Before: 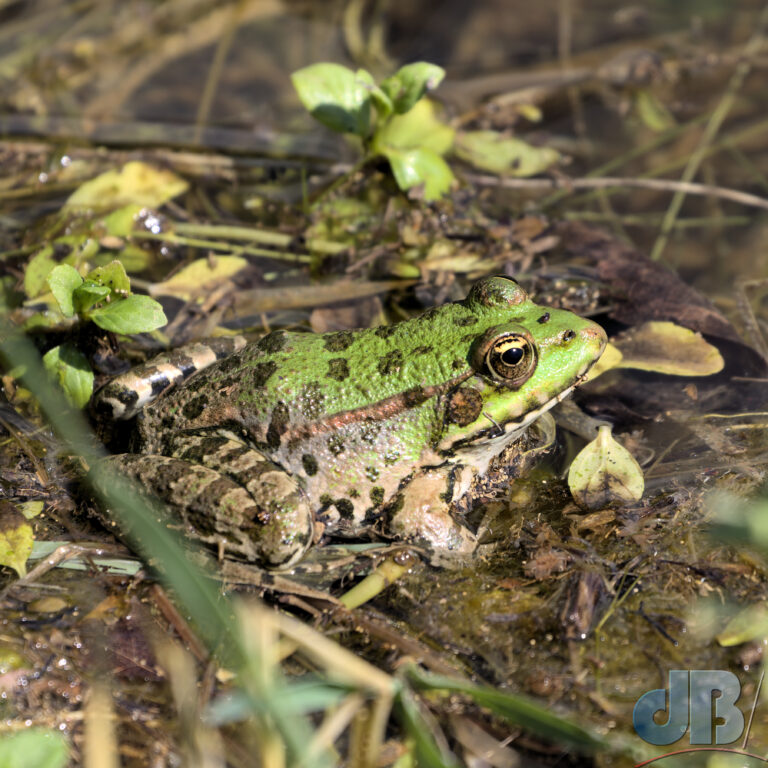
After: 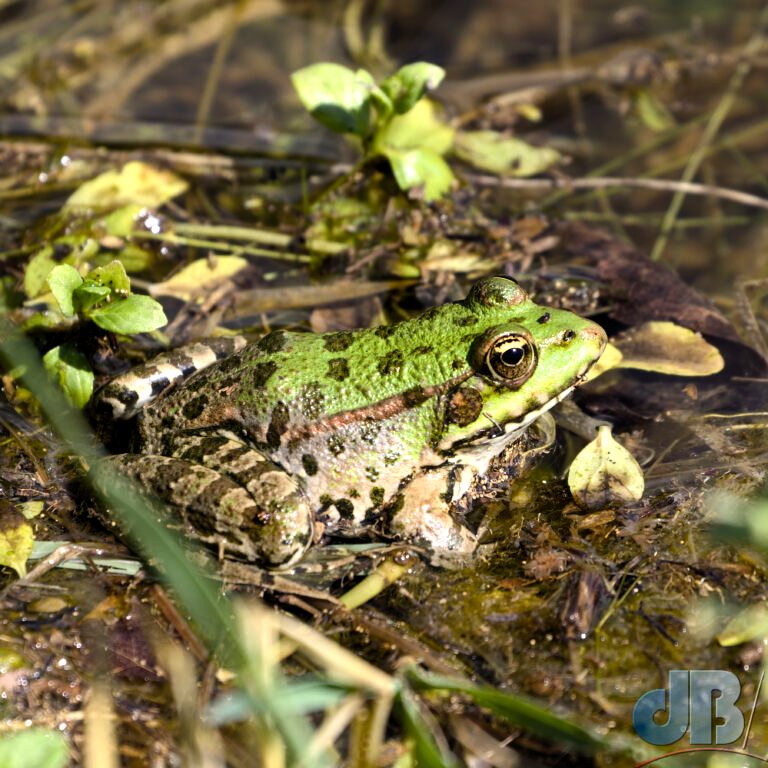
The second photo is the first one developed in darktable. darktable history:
base curve: curves: ch0 [(0, 0) (0.297, 0.298) (1, 1)], preserve colors none
color balance rgb: shadows lift › luminance -20%, power › hue 72.24°, highlights gain › luminance 15%, global offset › hue 171.6°, perceptual saturation grading › global saturation 14.09%, perceptual saturation grading › highlights -25%, perceptual saturation grading › shadows 25%, global vibrance 25%, contrast 10%
